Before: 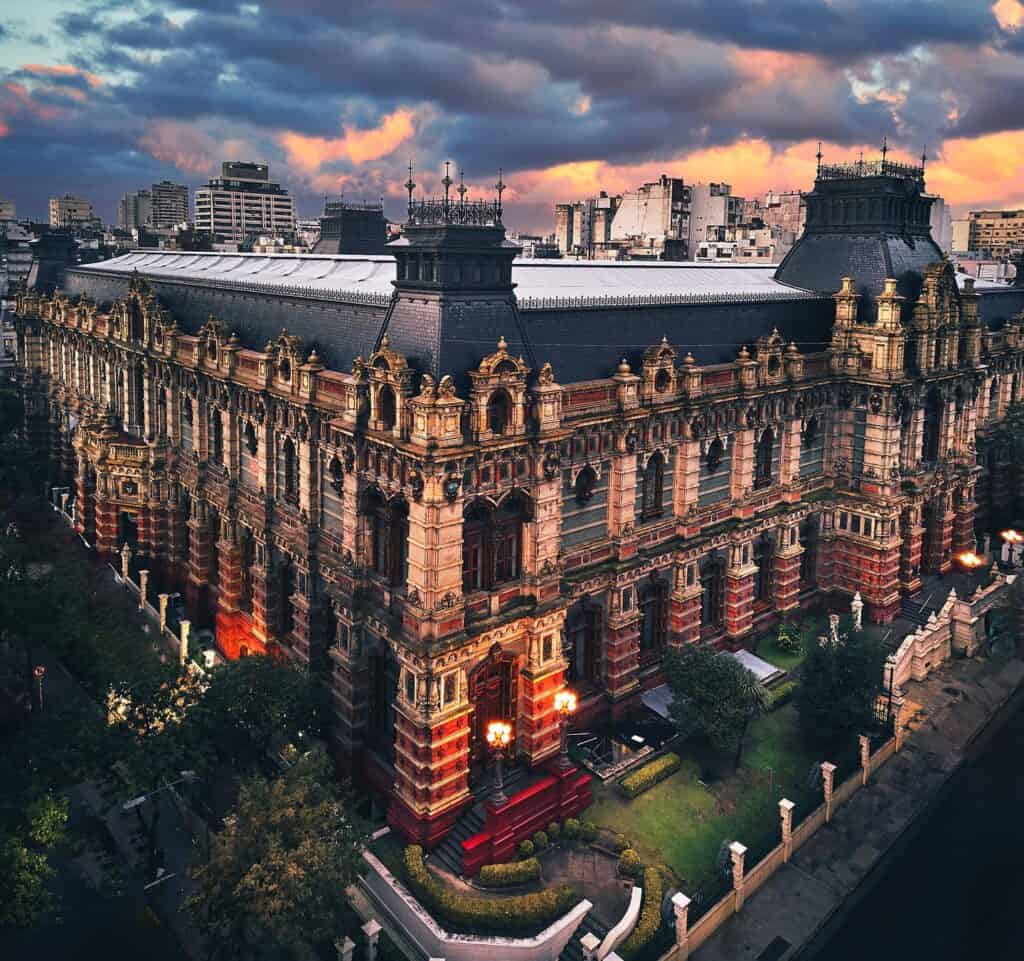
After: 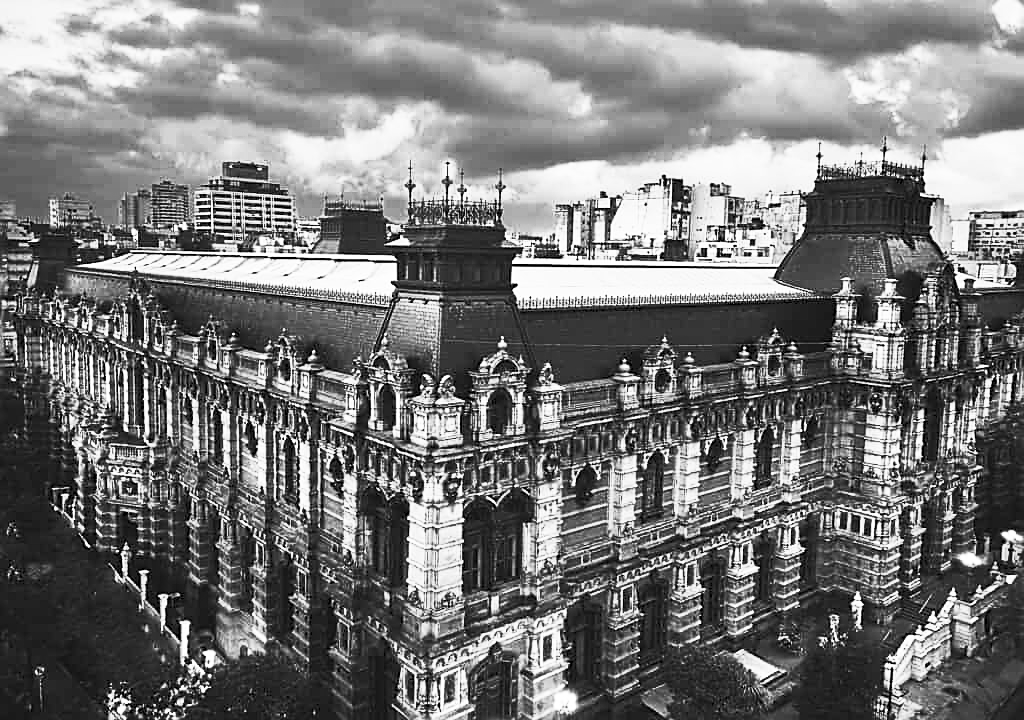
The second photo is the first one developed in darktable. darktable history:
sharpen: amount 0.55
crop: bottom 24.967%
contrast brightness saturation: contrast 0.53, brightness 0.47, saturation -1
